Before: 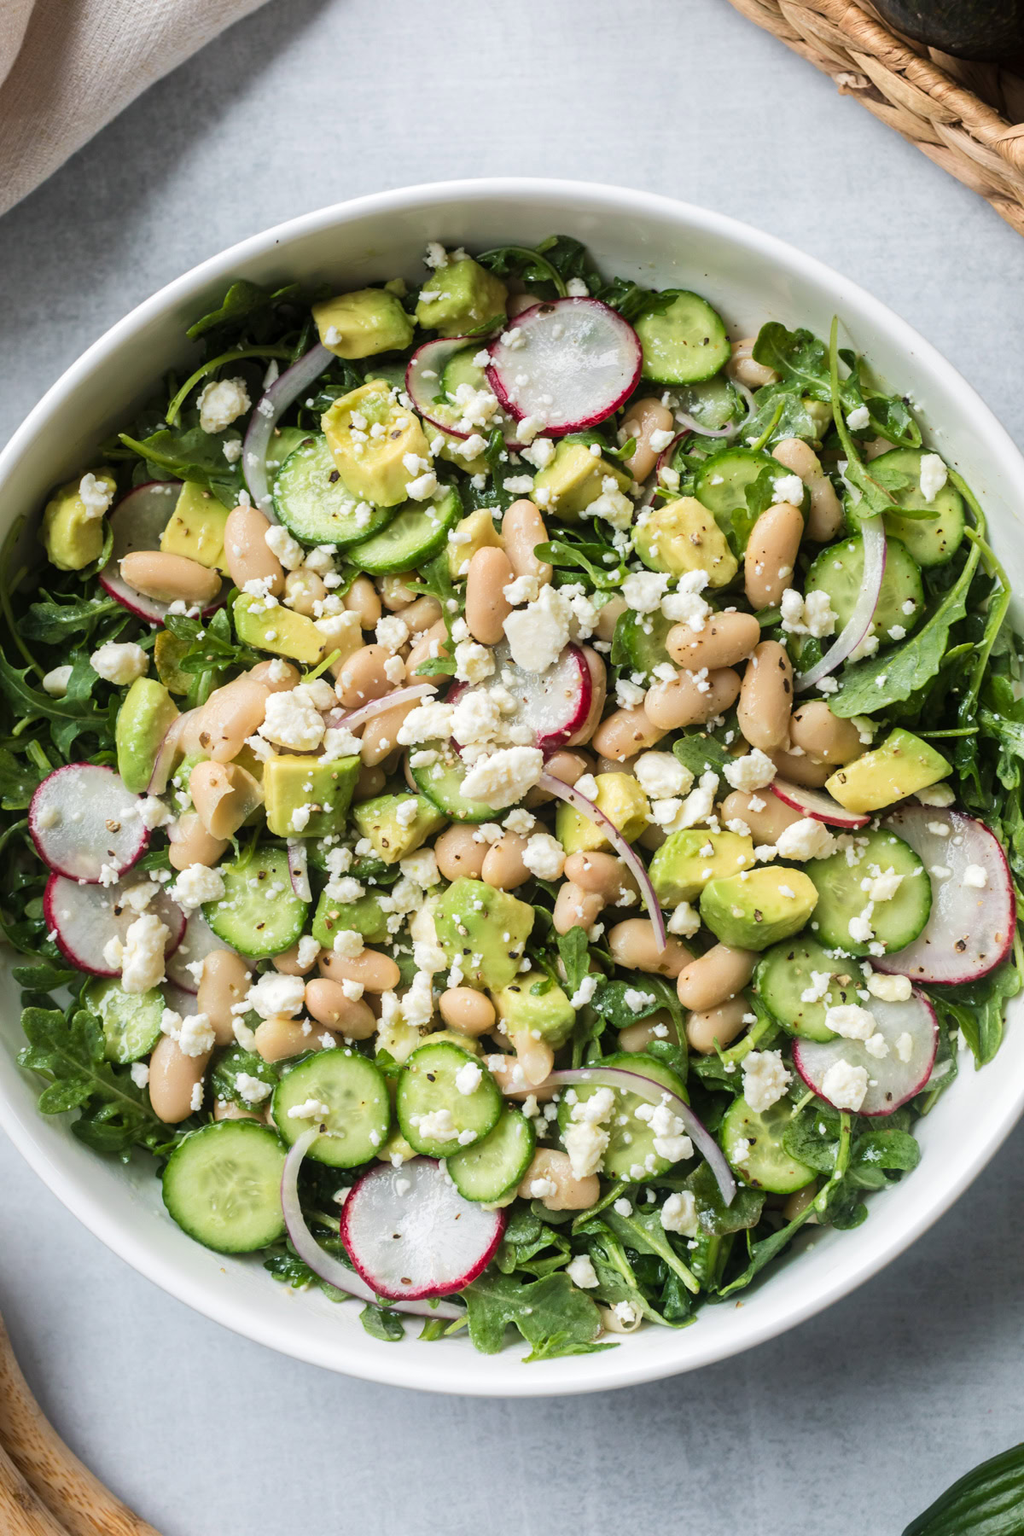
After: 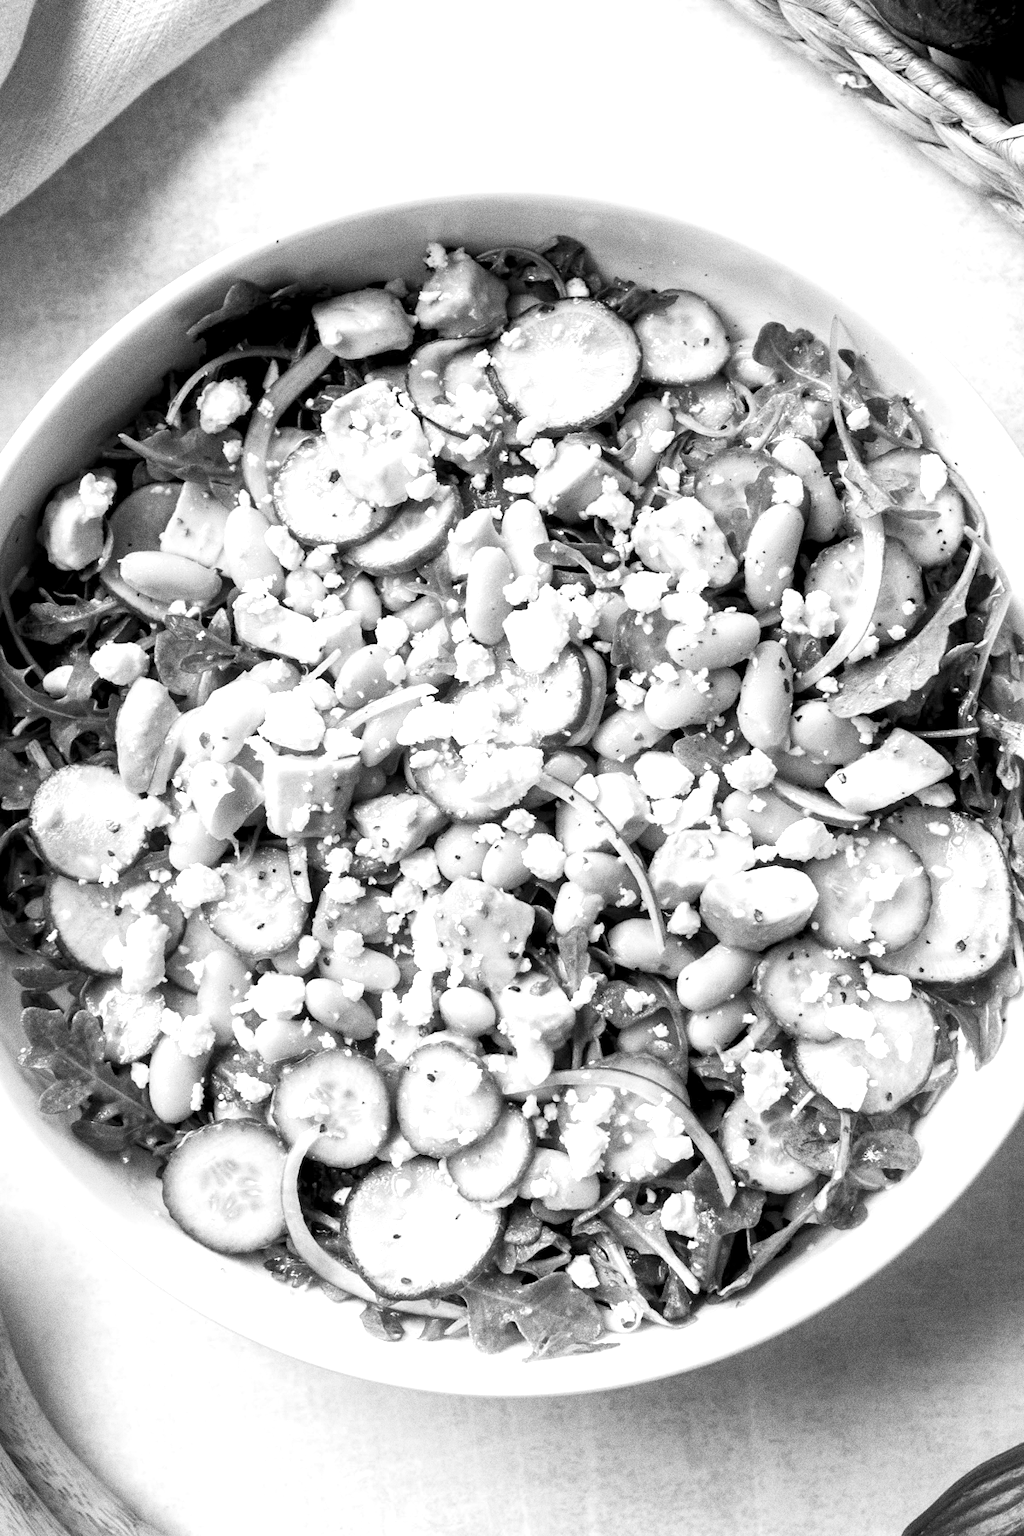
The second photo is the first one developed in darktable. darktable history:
rgb levels: levels [[0.01, 0.419, 0.839], [0, 0.5, 1], [0, 0.5, 1]]
monochrome: on, module defaults
grain: coarseness 0.09 ISO, strength 40%
exposure: exposure 0.493 EV, compensate highlight preservation false
